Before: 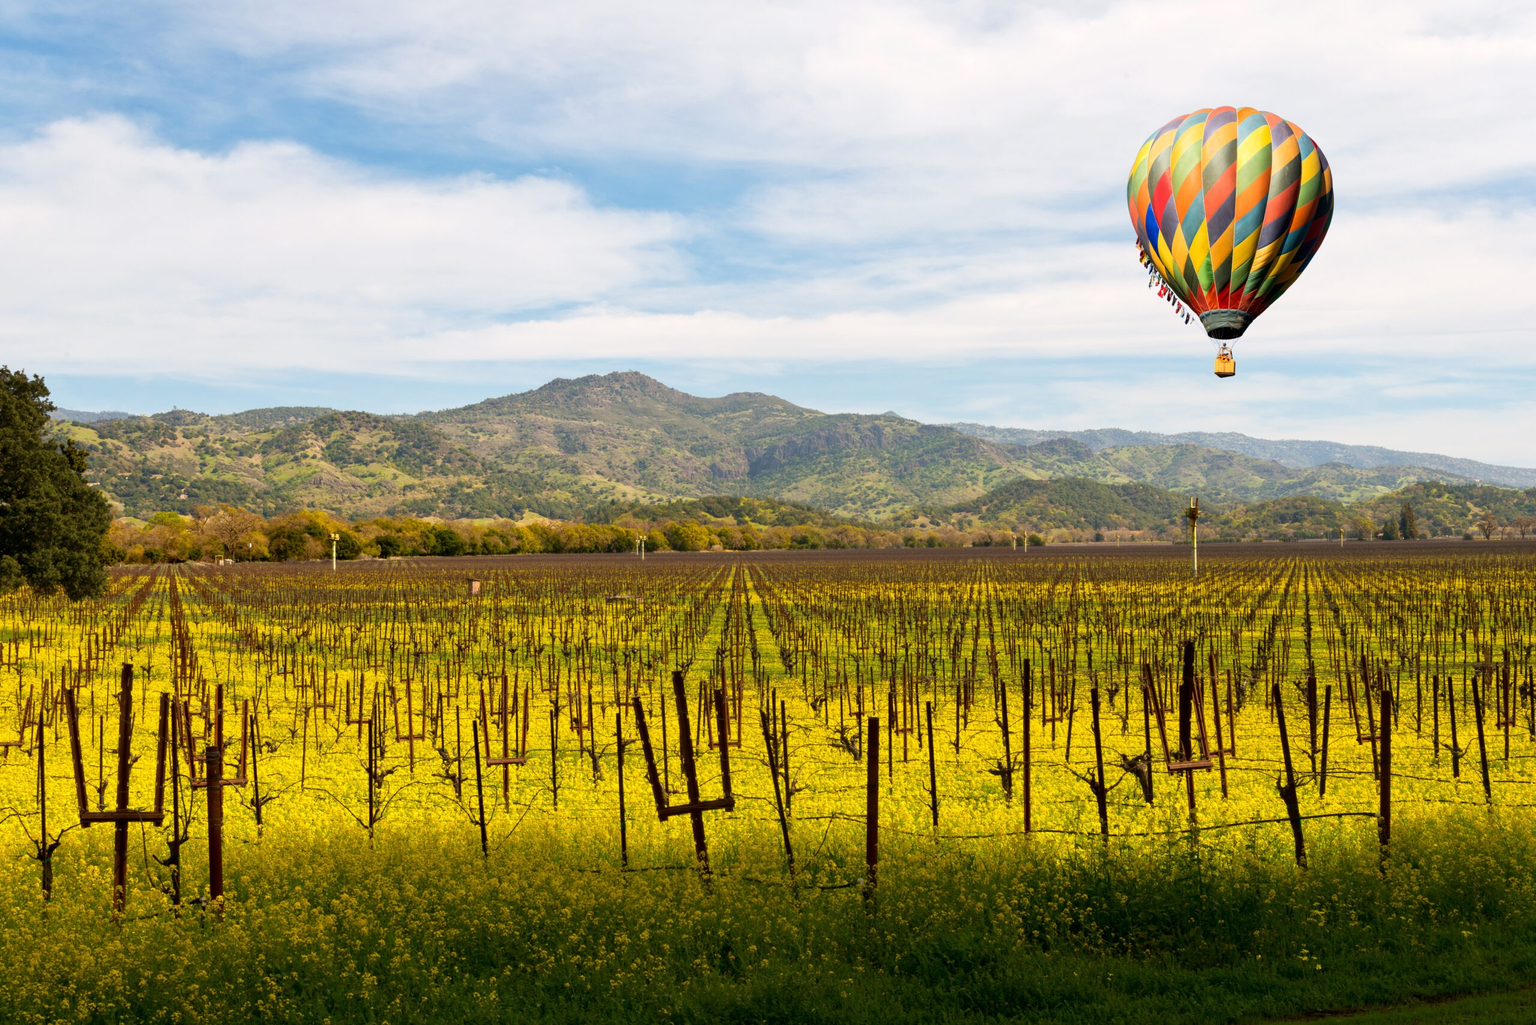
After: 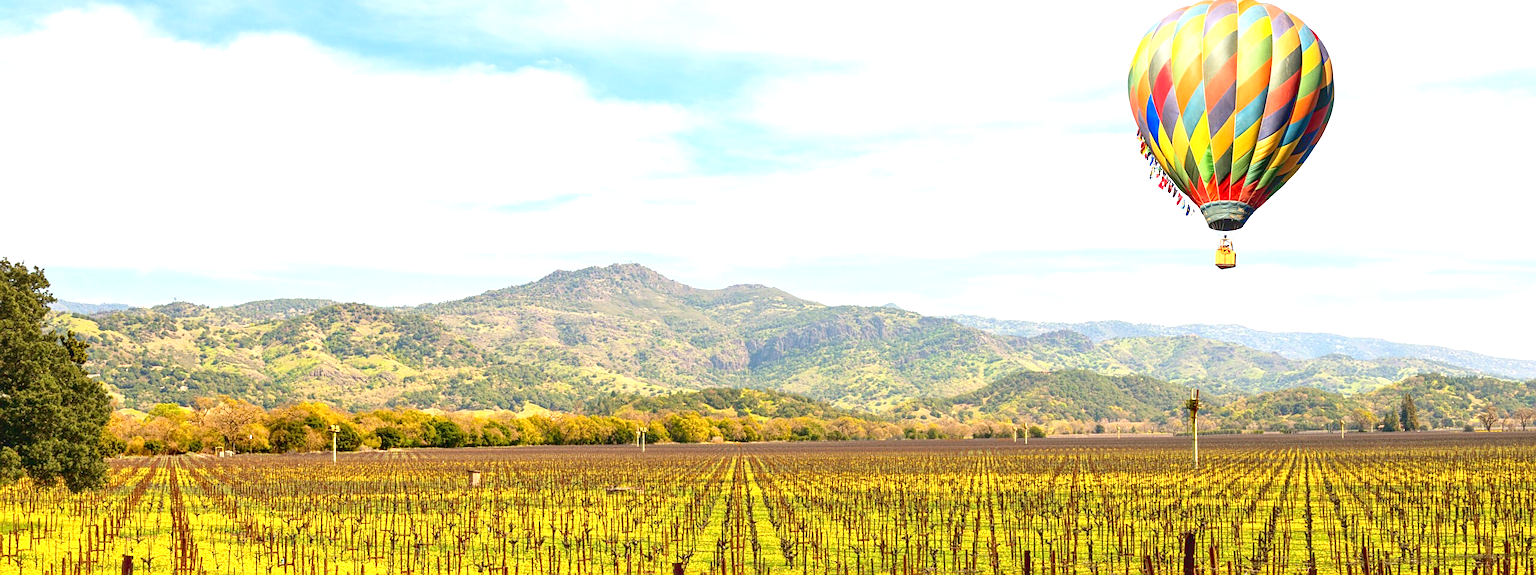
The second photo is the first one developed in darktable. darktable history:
local contrast: on, module defaults
sharpen: on, module defaults
exposure: black level correction 0, exposure 1 EV, compensate exposure bias true, compensate highlight preservation false
white balance: red 1, blue 1
tone curve: curves: ch0 [(0, 0.047) (0.199, 0.263) (0.47, 0.555) (0.805, 0.839) (1, 0.962)], color space Lab, linked channels, preserve colors none
crop and rotate: top 10.605%, bottom 33.274%
